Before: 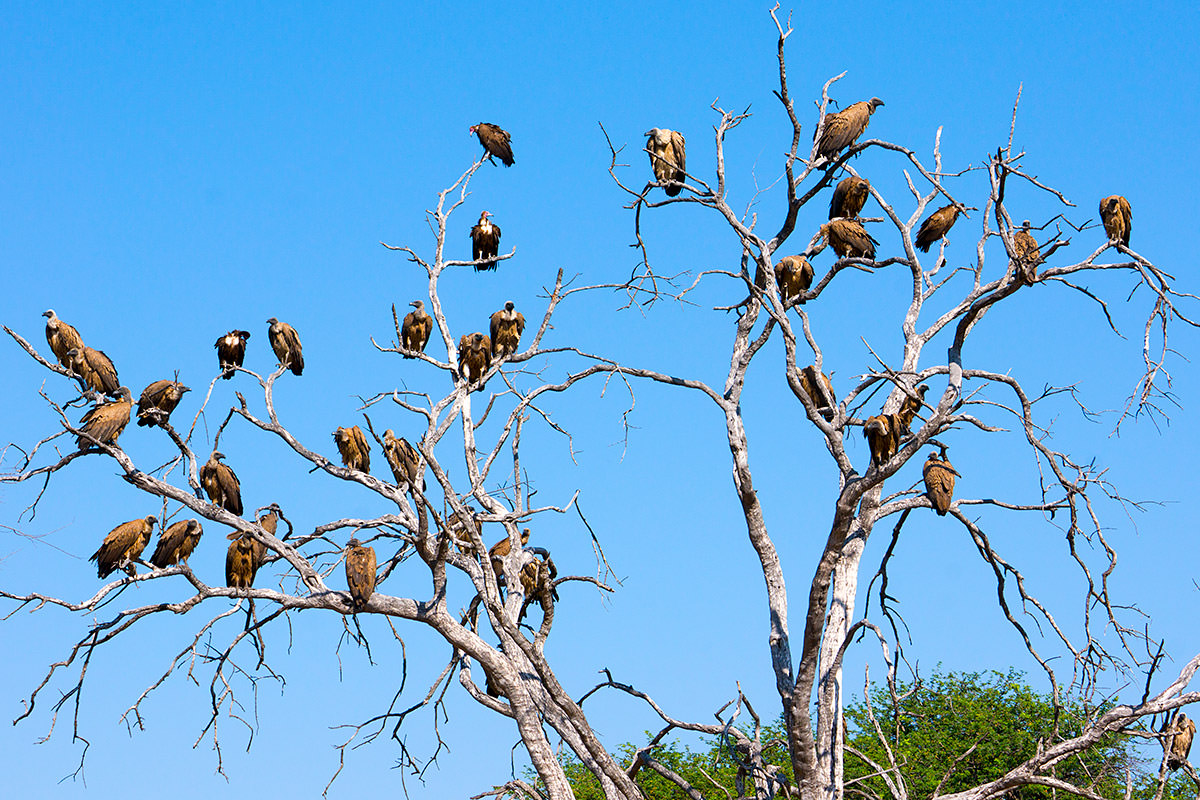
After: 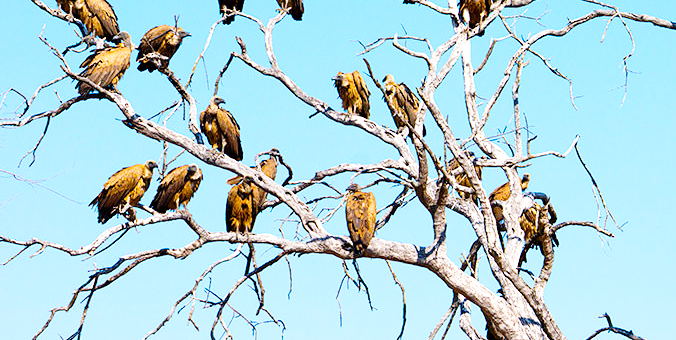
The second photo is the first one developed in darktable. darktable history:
color balance rgb: linear chroma grading › global chroma 3.45%, perceptual saturation grading › global saturation 11.24%, perceptual brilliance grading › global brilliance 3.04%, global vibrance 2.8%
crop: top 44.483%, right 43.593%, bottom 12.892%
base curve: curves: ch0 [(0, 0) (0.008, 0.007) (0.022, 0.029) (0.048, 0.089) (0.092, 0.197) (0.191, 0.399) (0.275, 0.534) (0.357, 0.65) (0.477, 0.78) (0.542, 0.833) (0.799, 0.973) (1, 1)], preserve colors none
